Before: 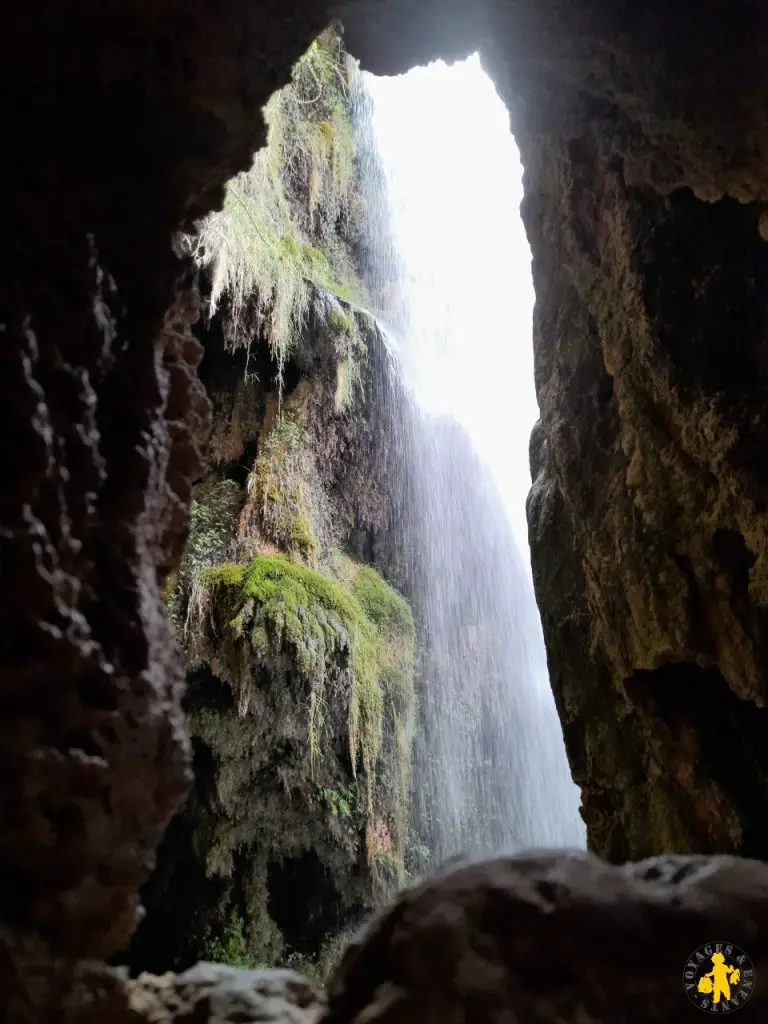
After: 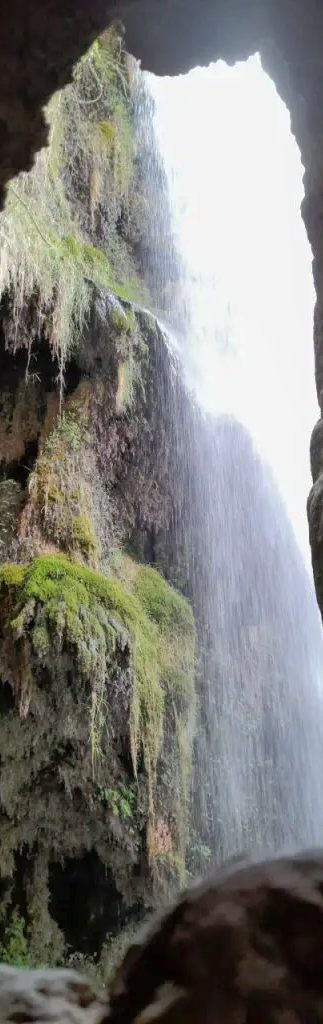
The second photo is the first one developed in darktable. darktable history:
crop: left 28.583%, right 29.231%
shadows and highlights: on, module defaults
